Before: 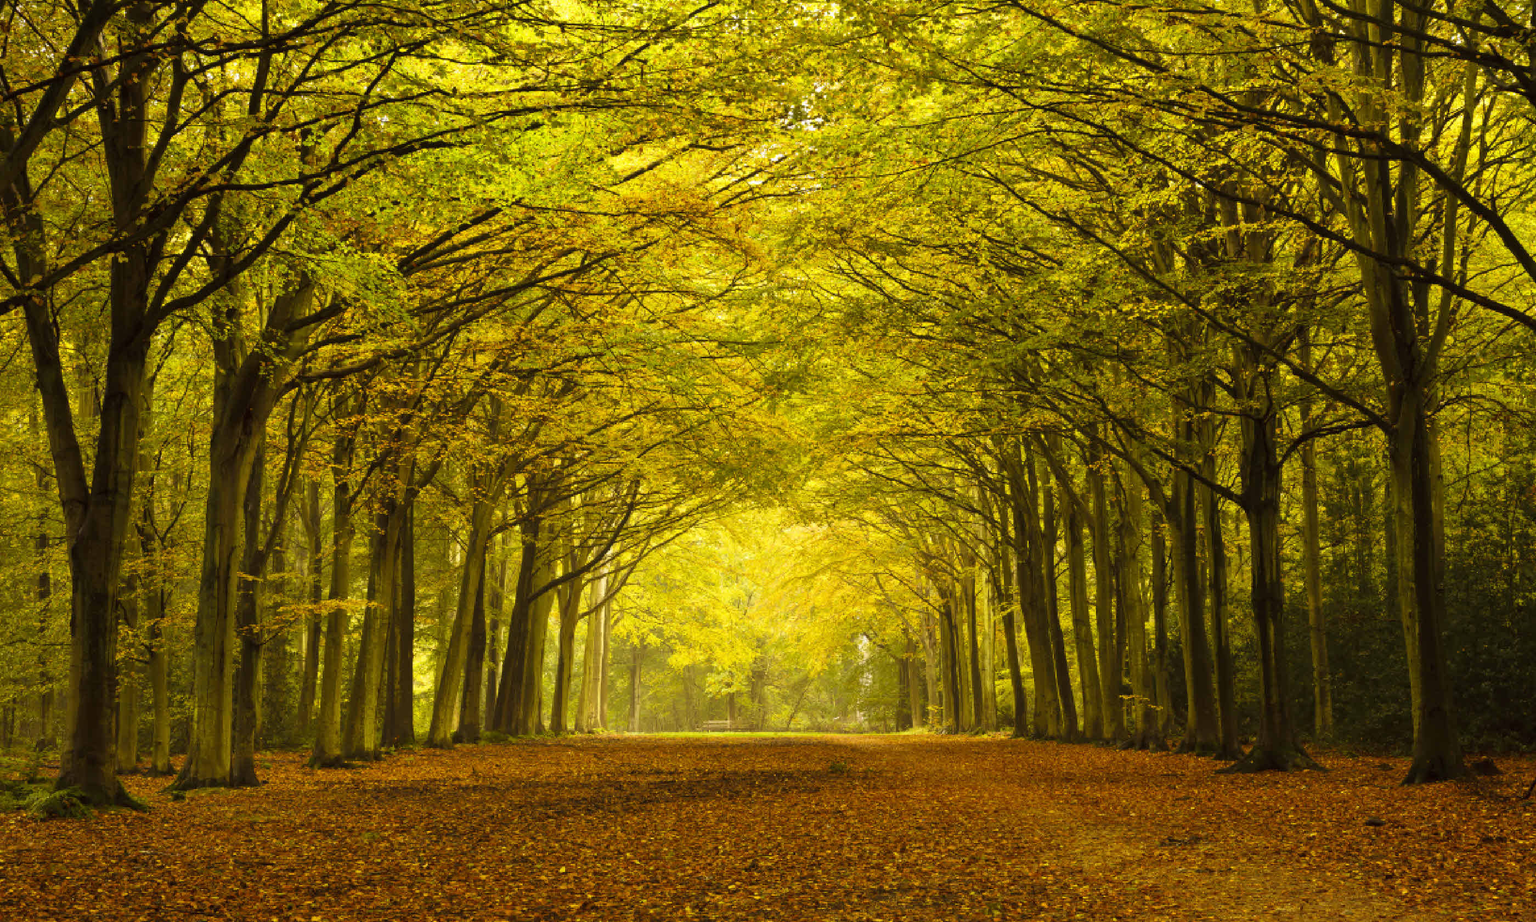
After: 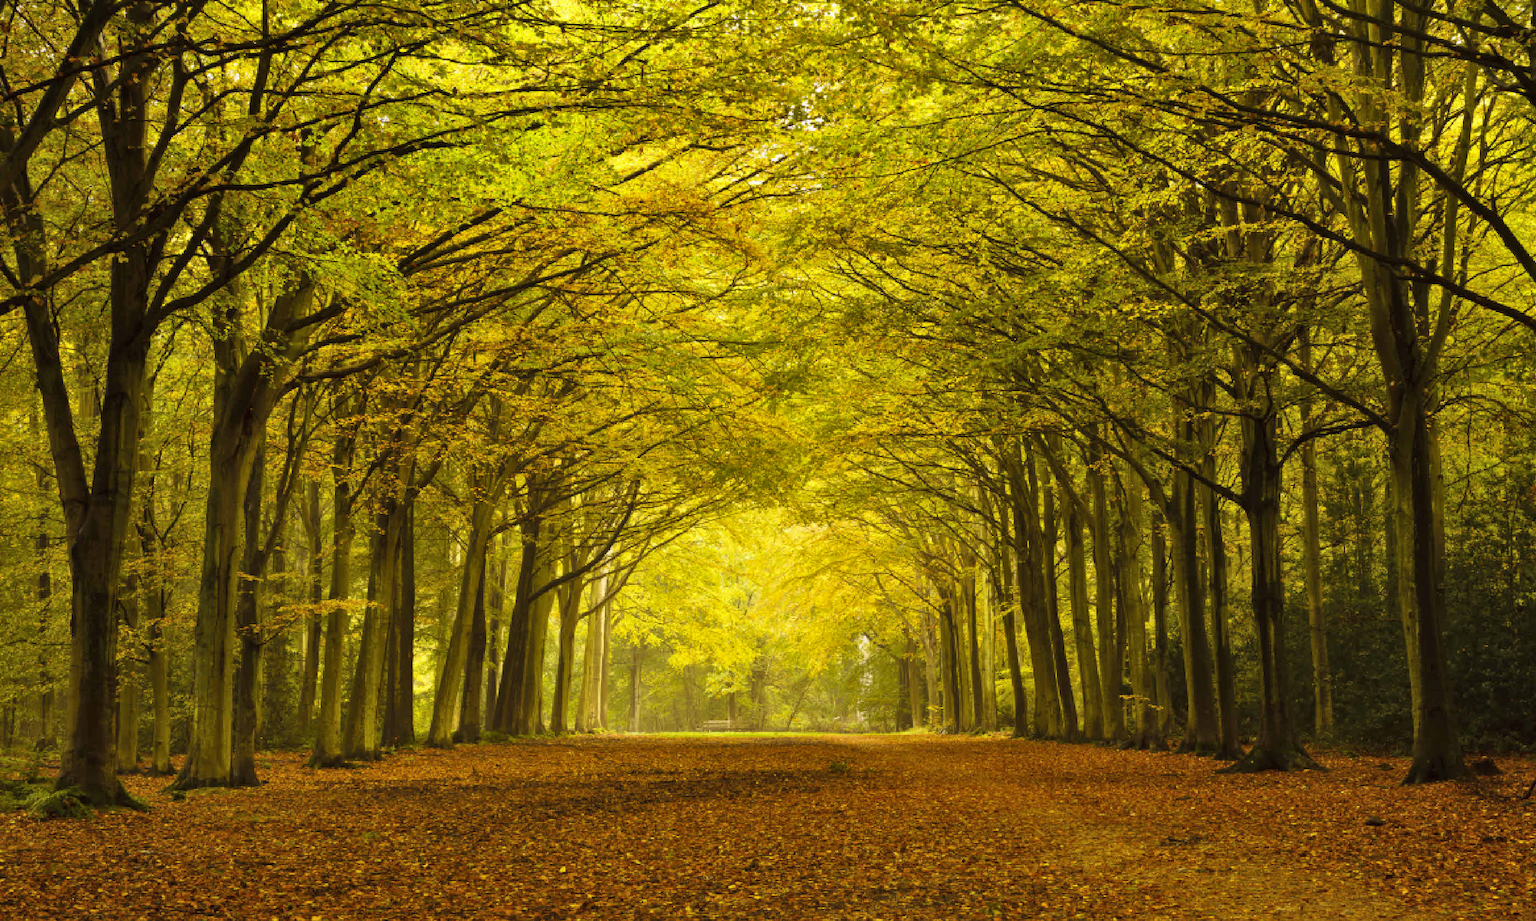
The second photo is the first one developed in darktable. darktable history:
shadows and highlights: shadows 29.76, highlights -30.32, low approximation 0.01, soften with gaussian
